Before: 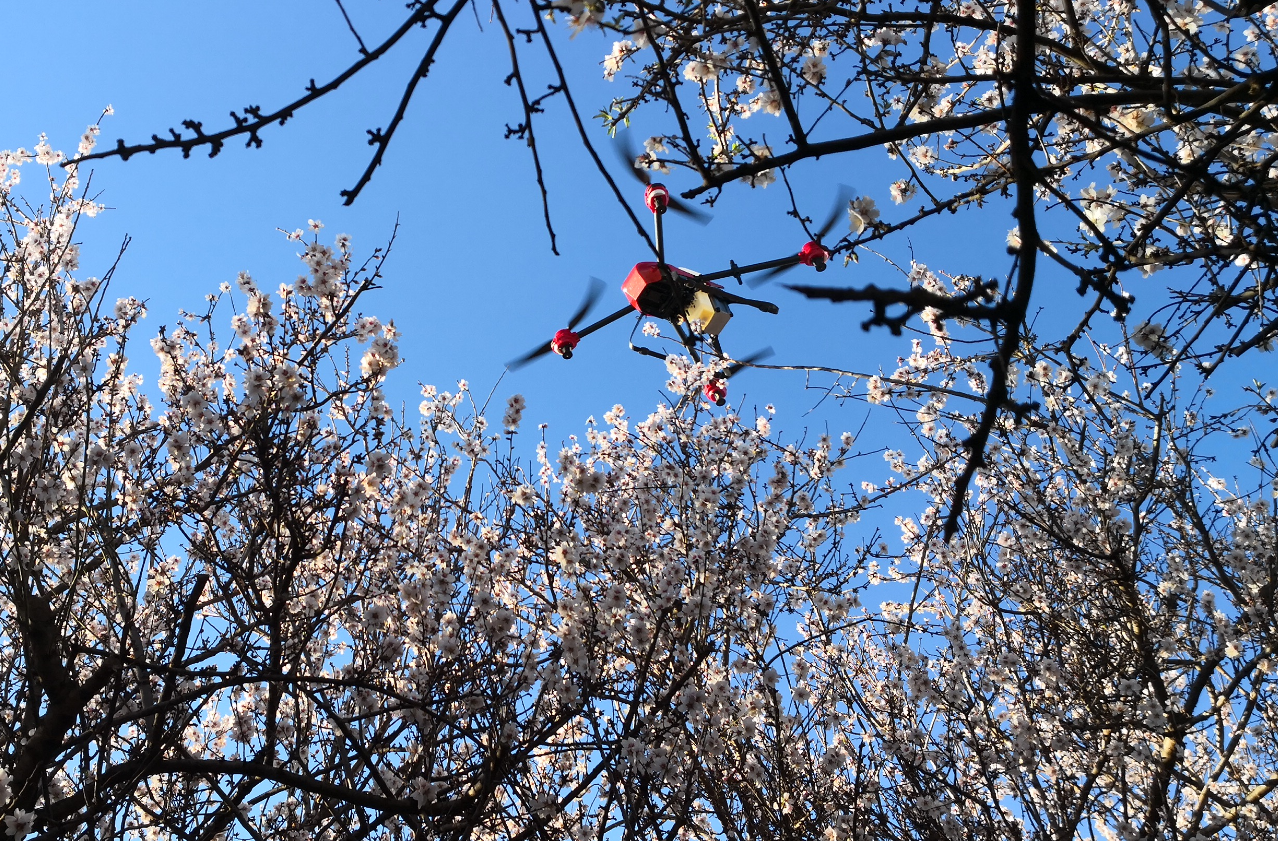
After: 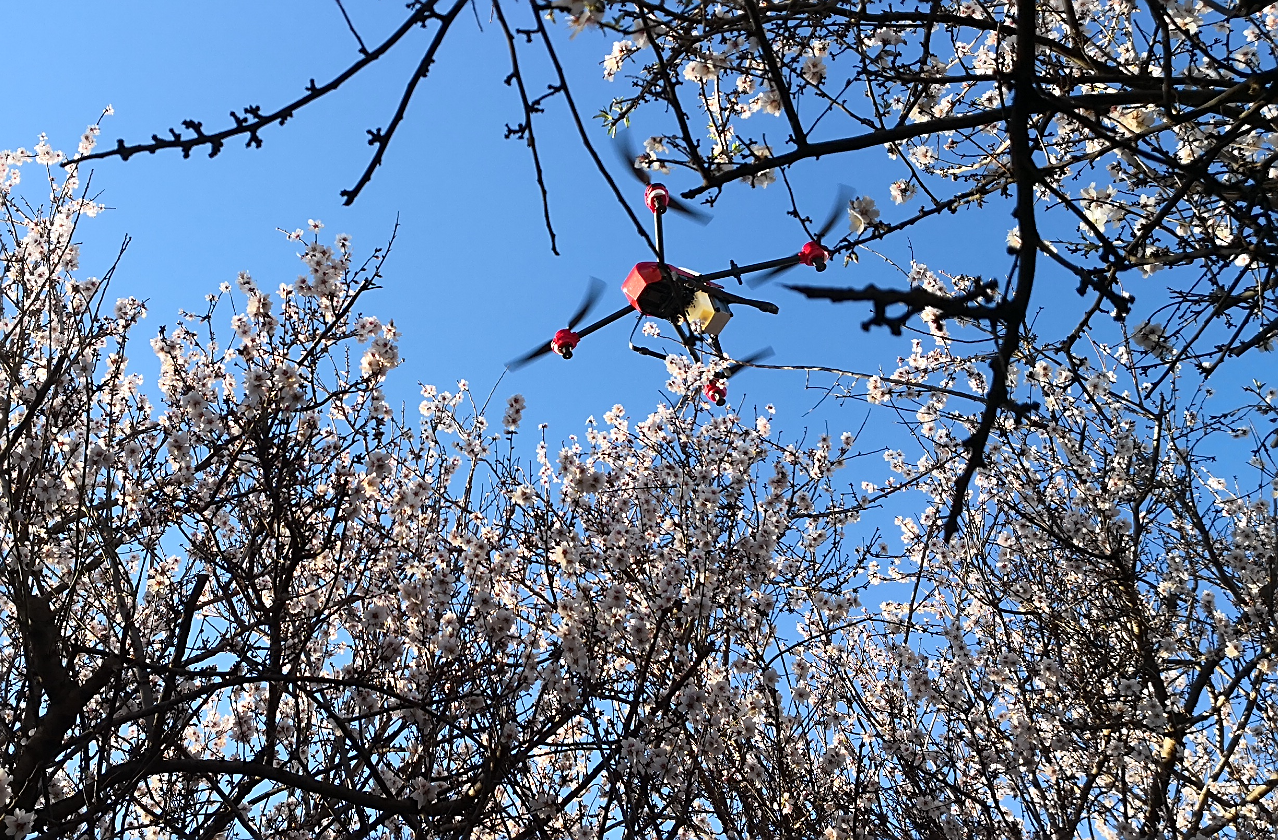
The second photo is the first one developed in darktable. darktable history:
sharpen: on, module defaults
crop: bottom 0.071%
